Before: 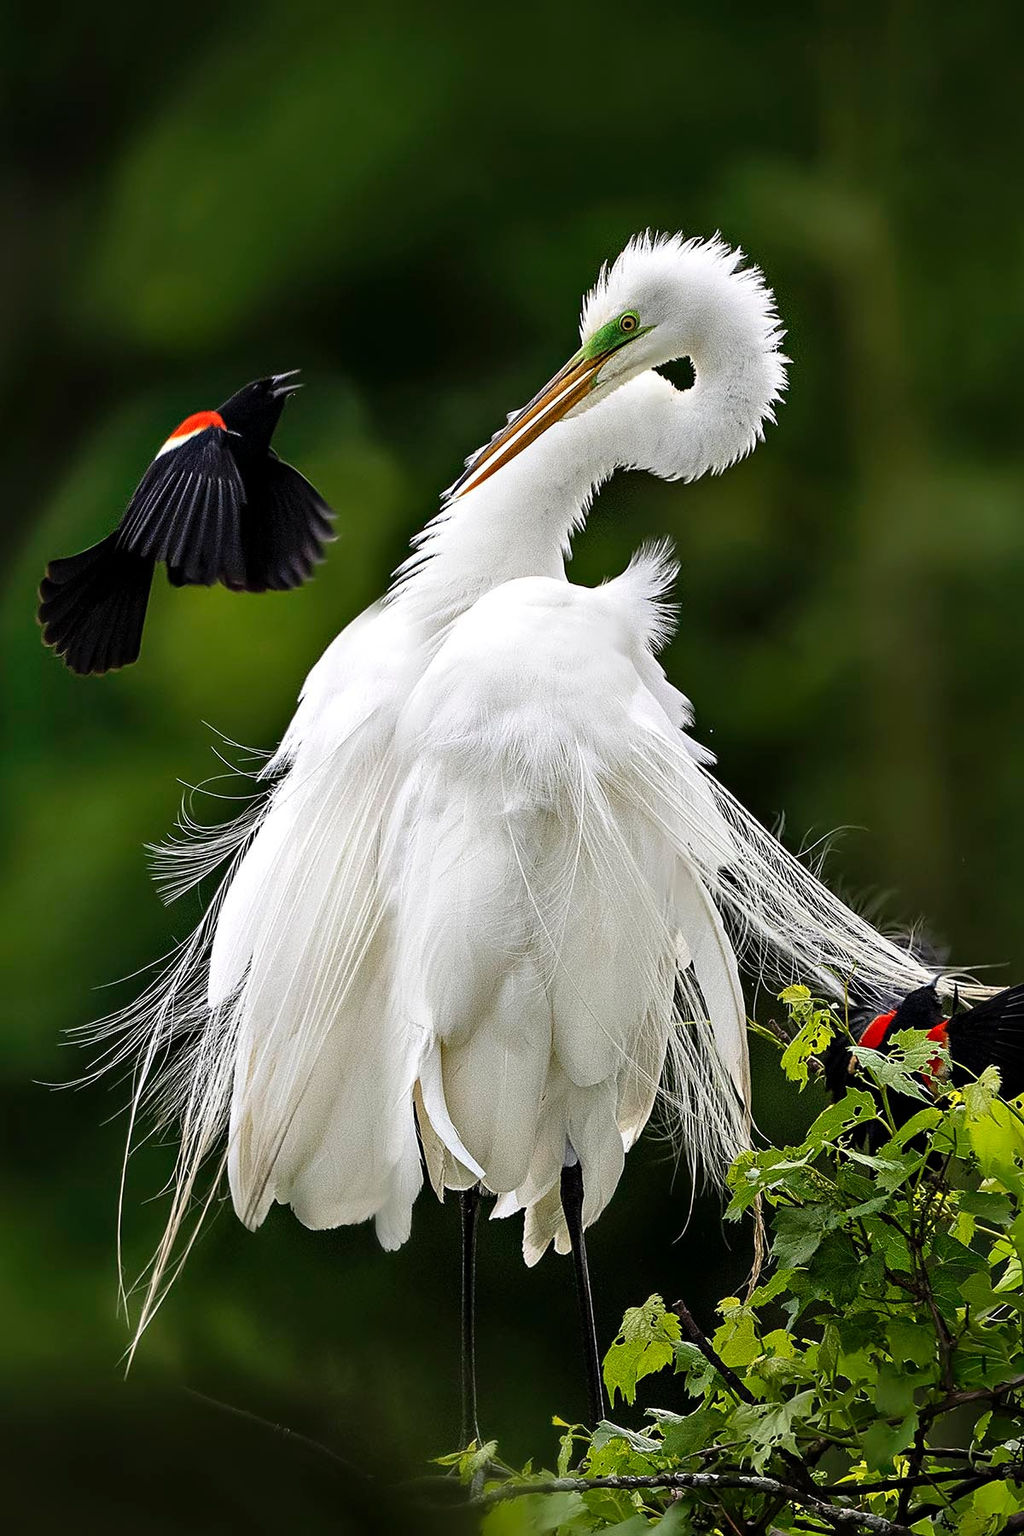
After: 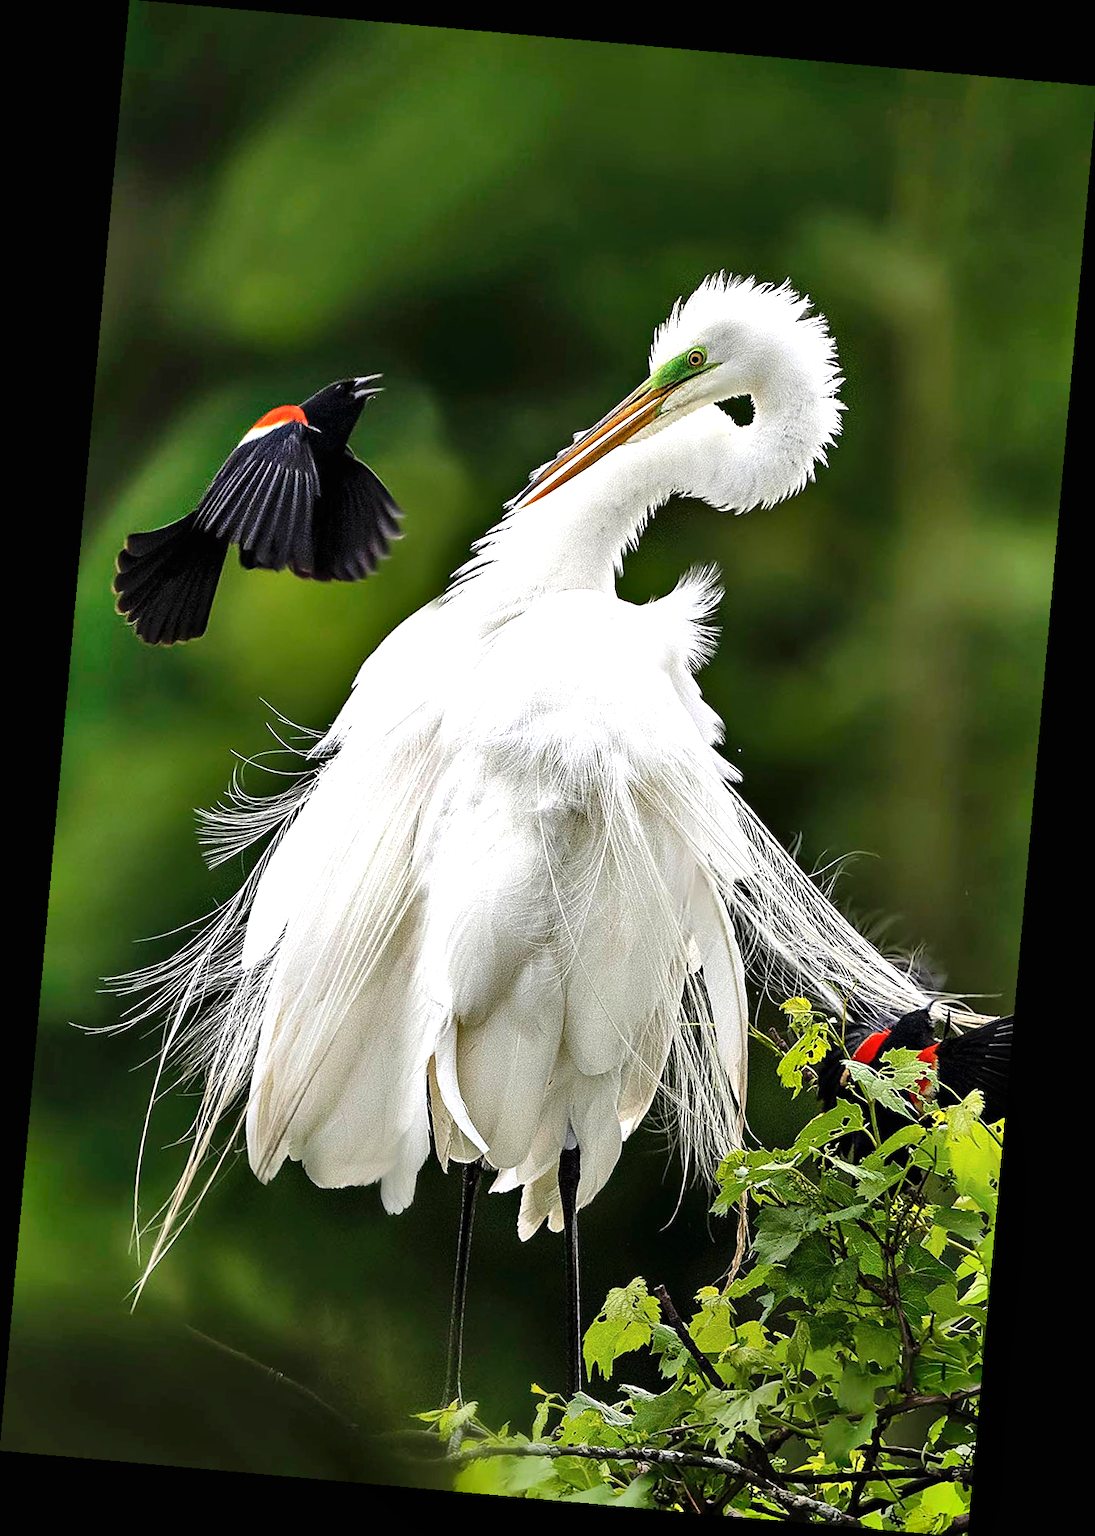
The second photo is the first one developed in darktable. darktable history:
graduated density: rotation -180°, offset 24.95
exposure: black level correction 0, exposure 0.6 EV, compensate highlight preservation false
shadows and highlights: soften with gaussian
rotate and perspective: rotation 5.12°, automatic cropping off
